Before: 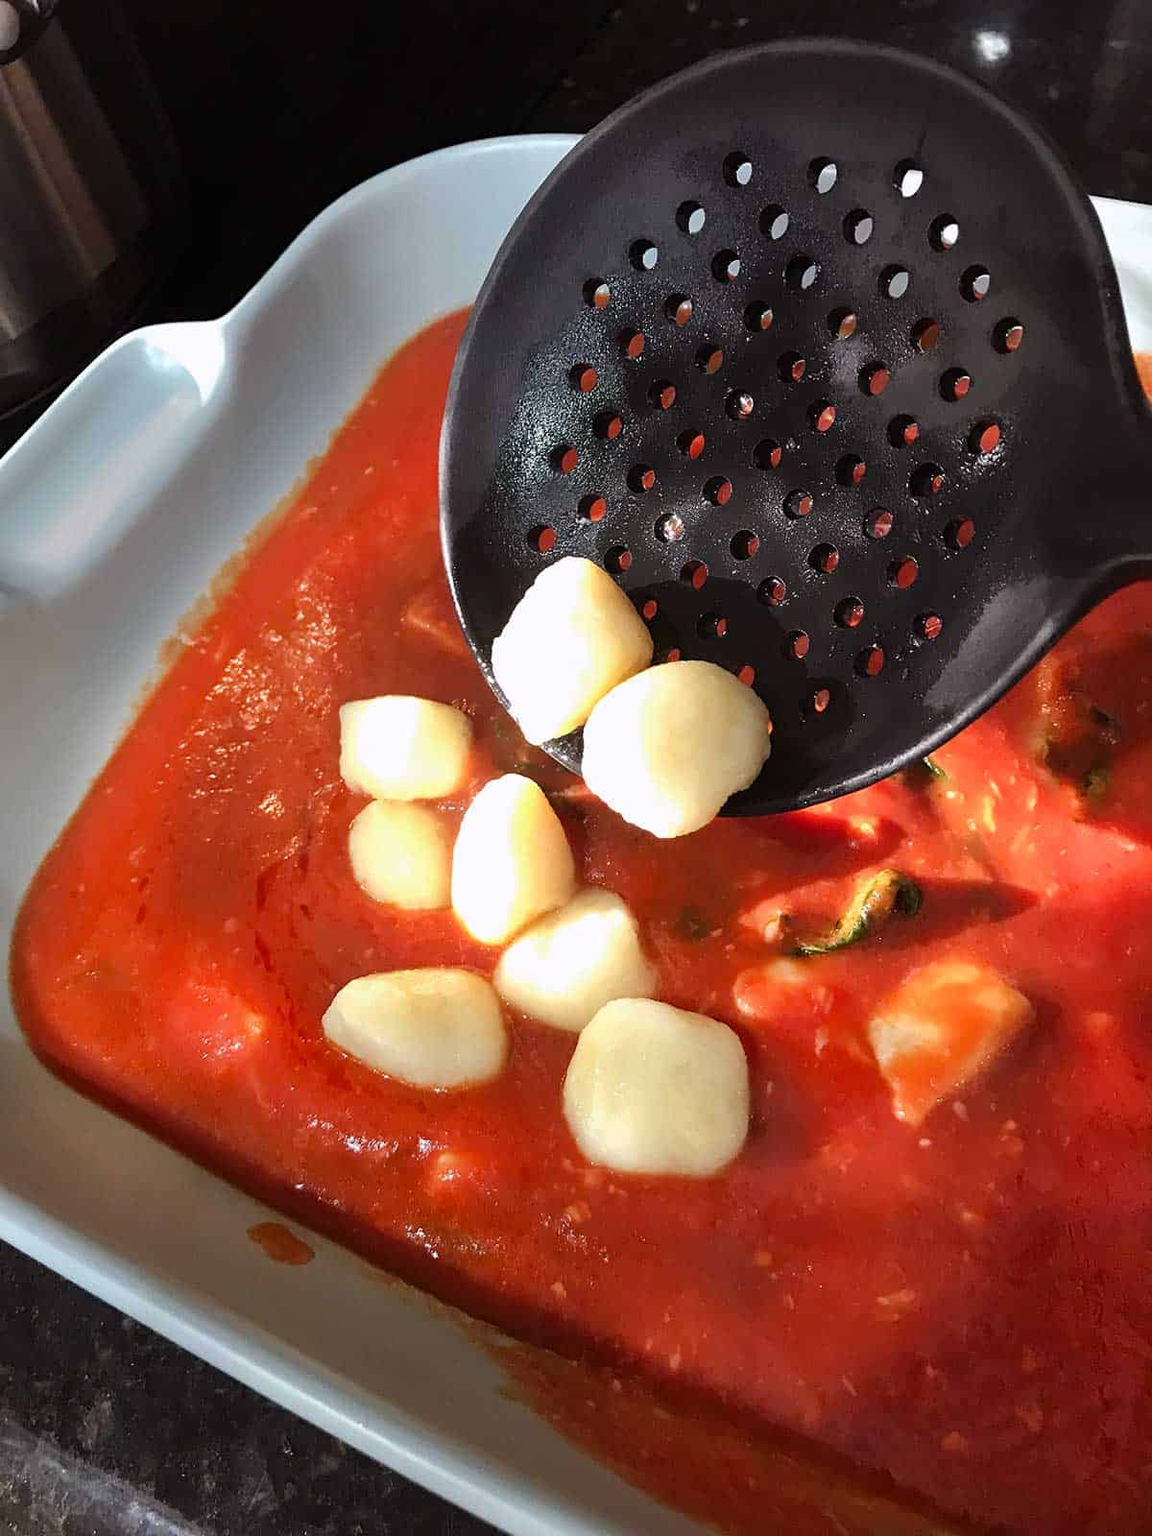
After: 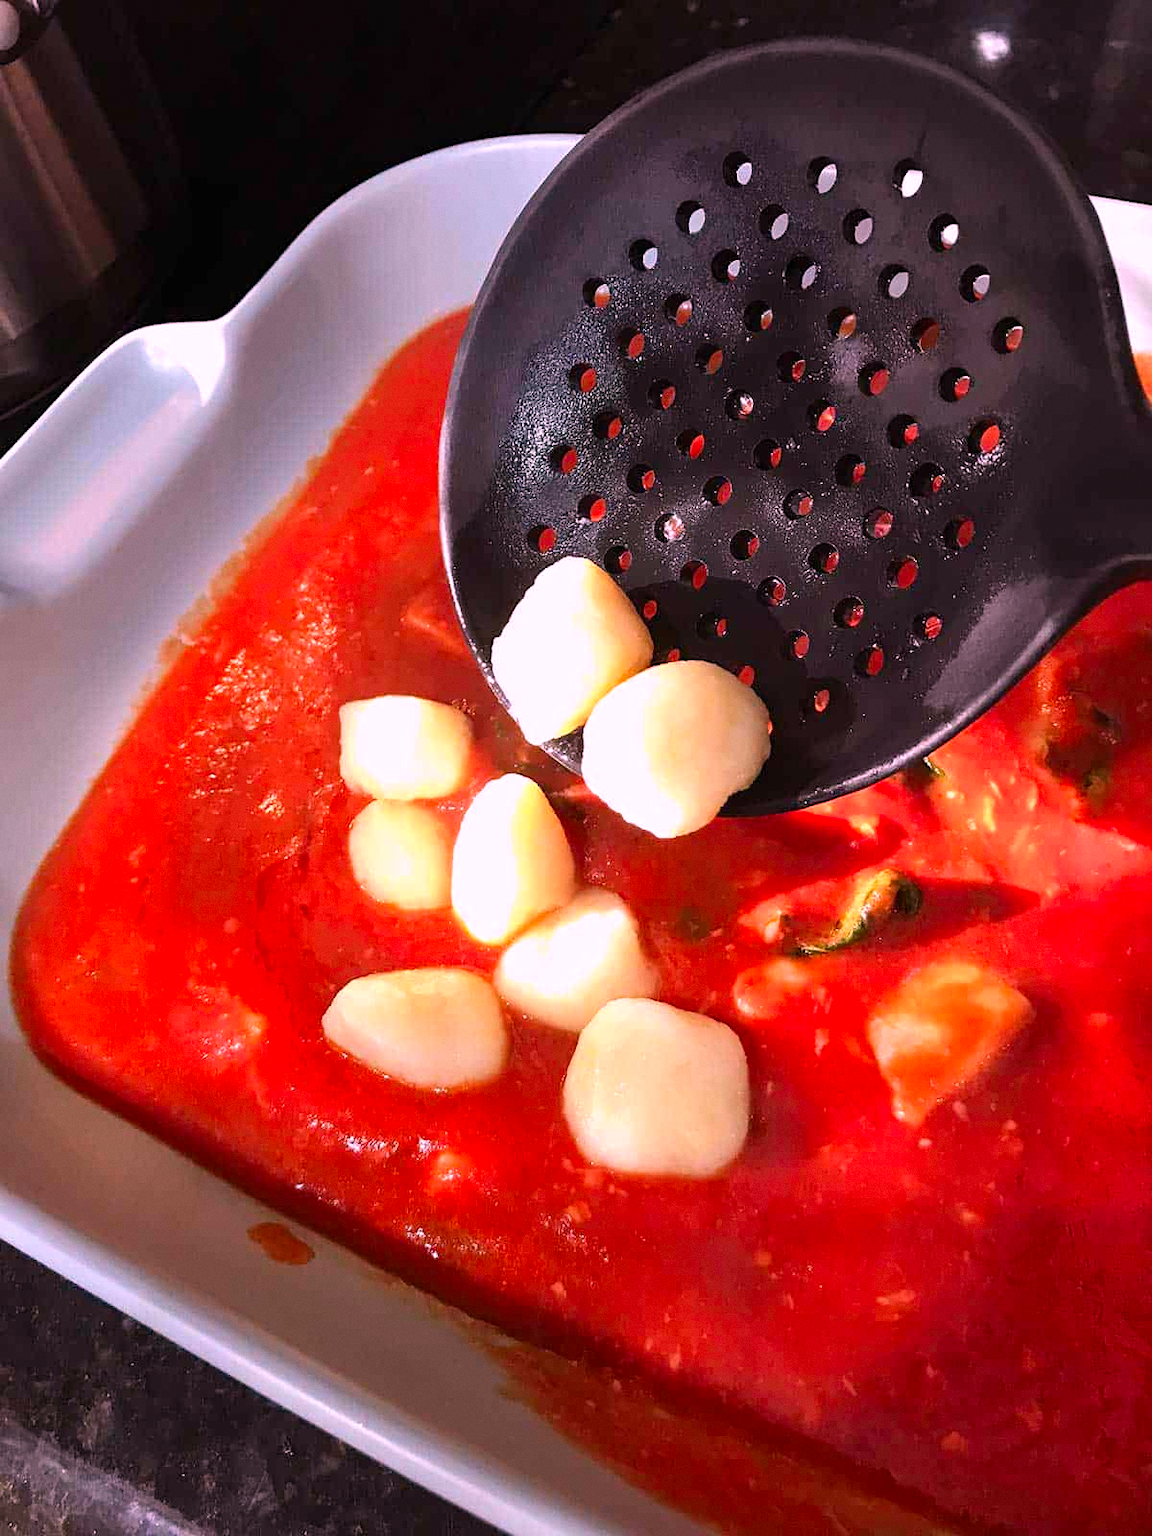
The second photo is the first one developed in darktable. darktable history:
grain: coarseness 0.09 ISO, strength 10%
white balance: red 1.188, blue 1.11
contrast brightness saturation: contrast 0.04, saturation 0.16
